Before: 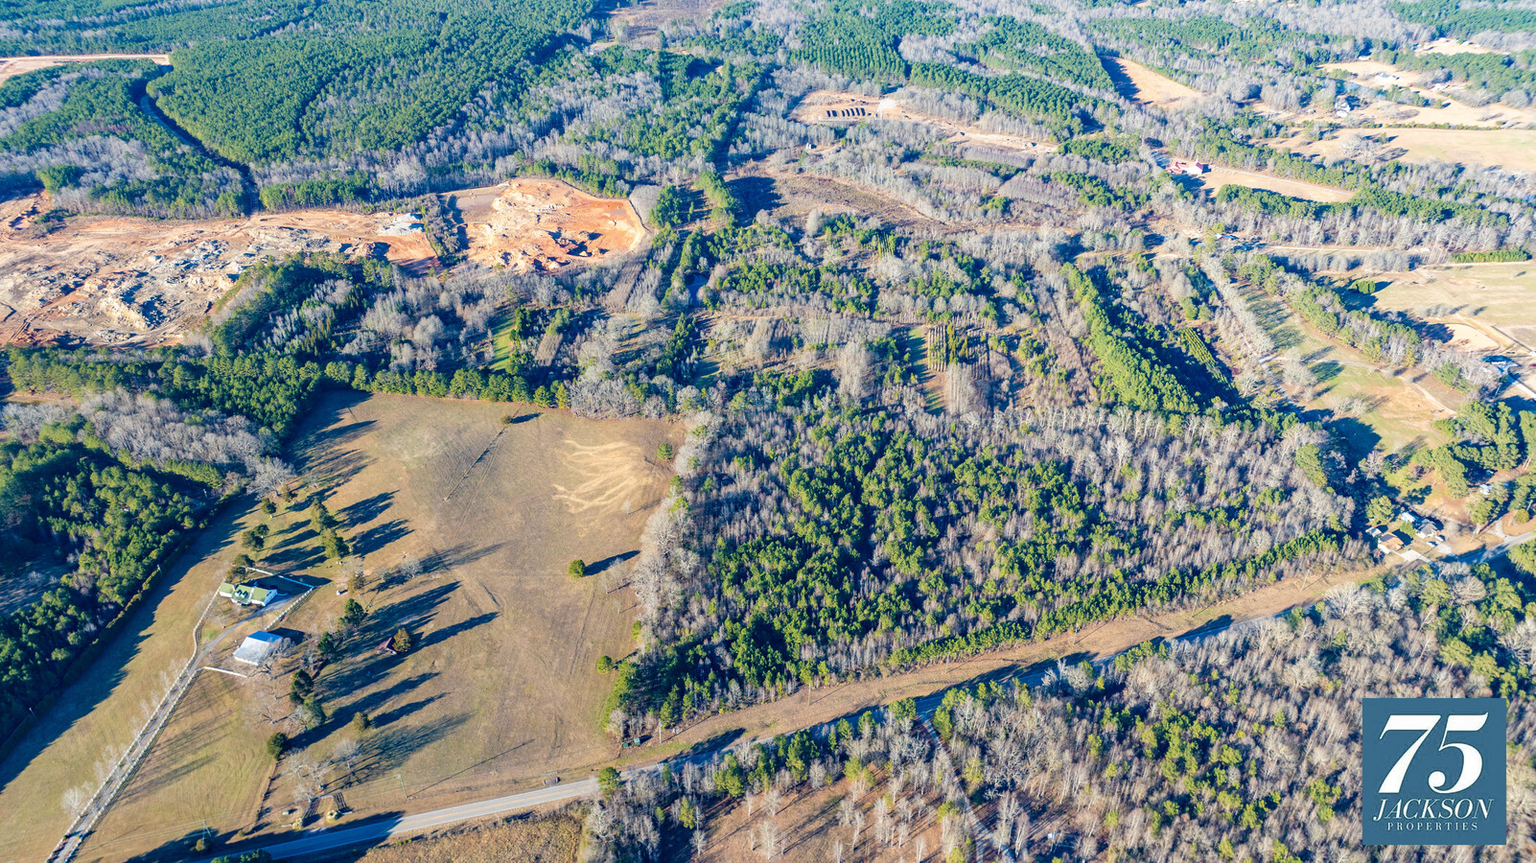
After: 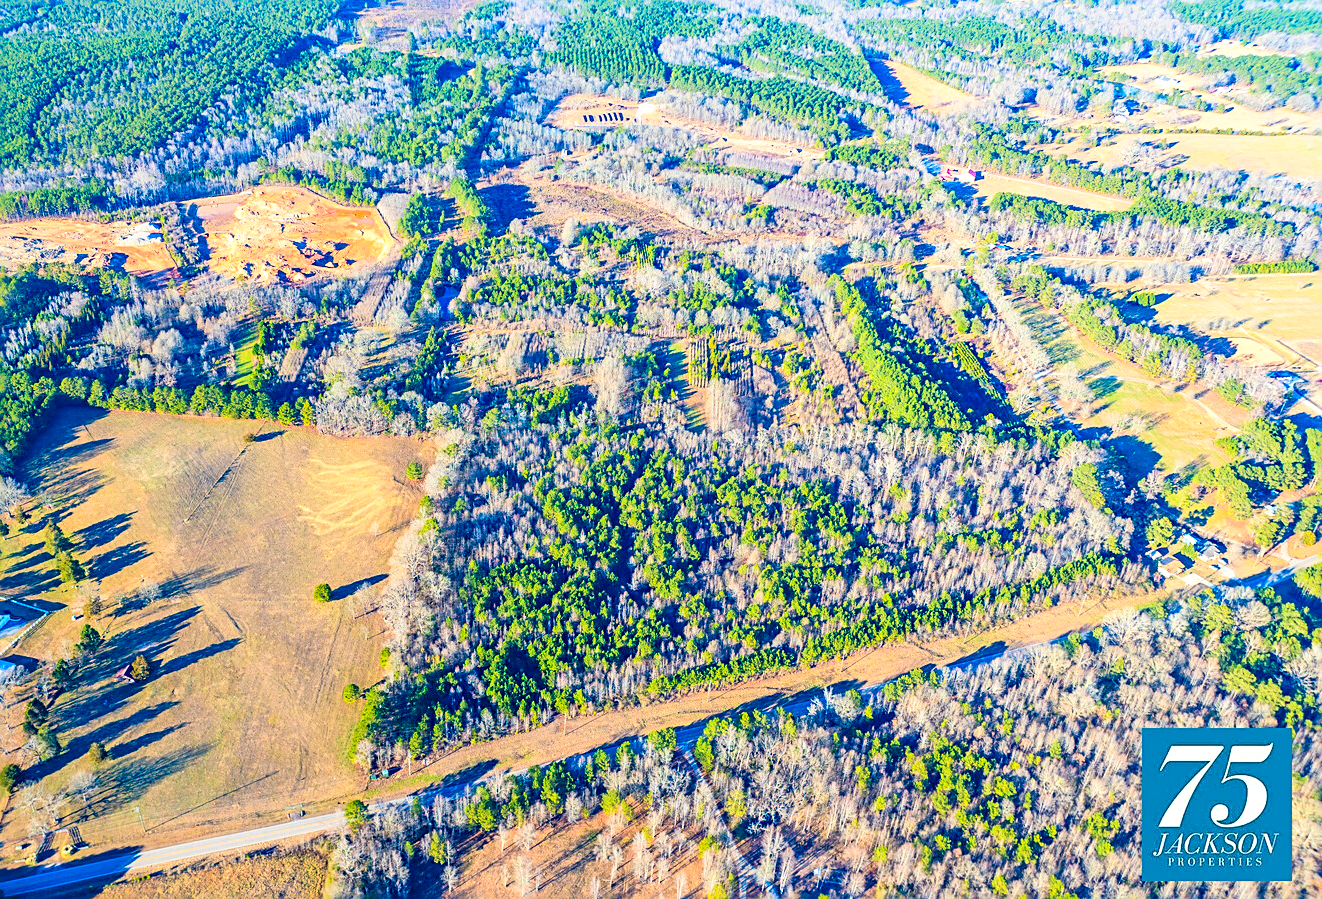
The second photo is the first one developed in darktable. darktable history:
crop: left 17.425%, bottom 0.04%
sharpen: on, module defaults
contrast brightness saturation: contrast 0.196, brightness 0.192, saturation 0.782
local contrast: mode bilateral grid, contrast 20, coarseness 49, detail 120%, midtone range 0.2
